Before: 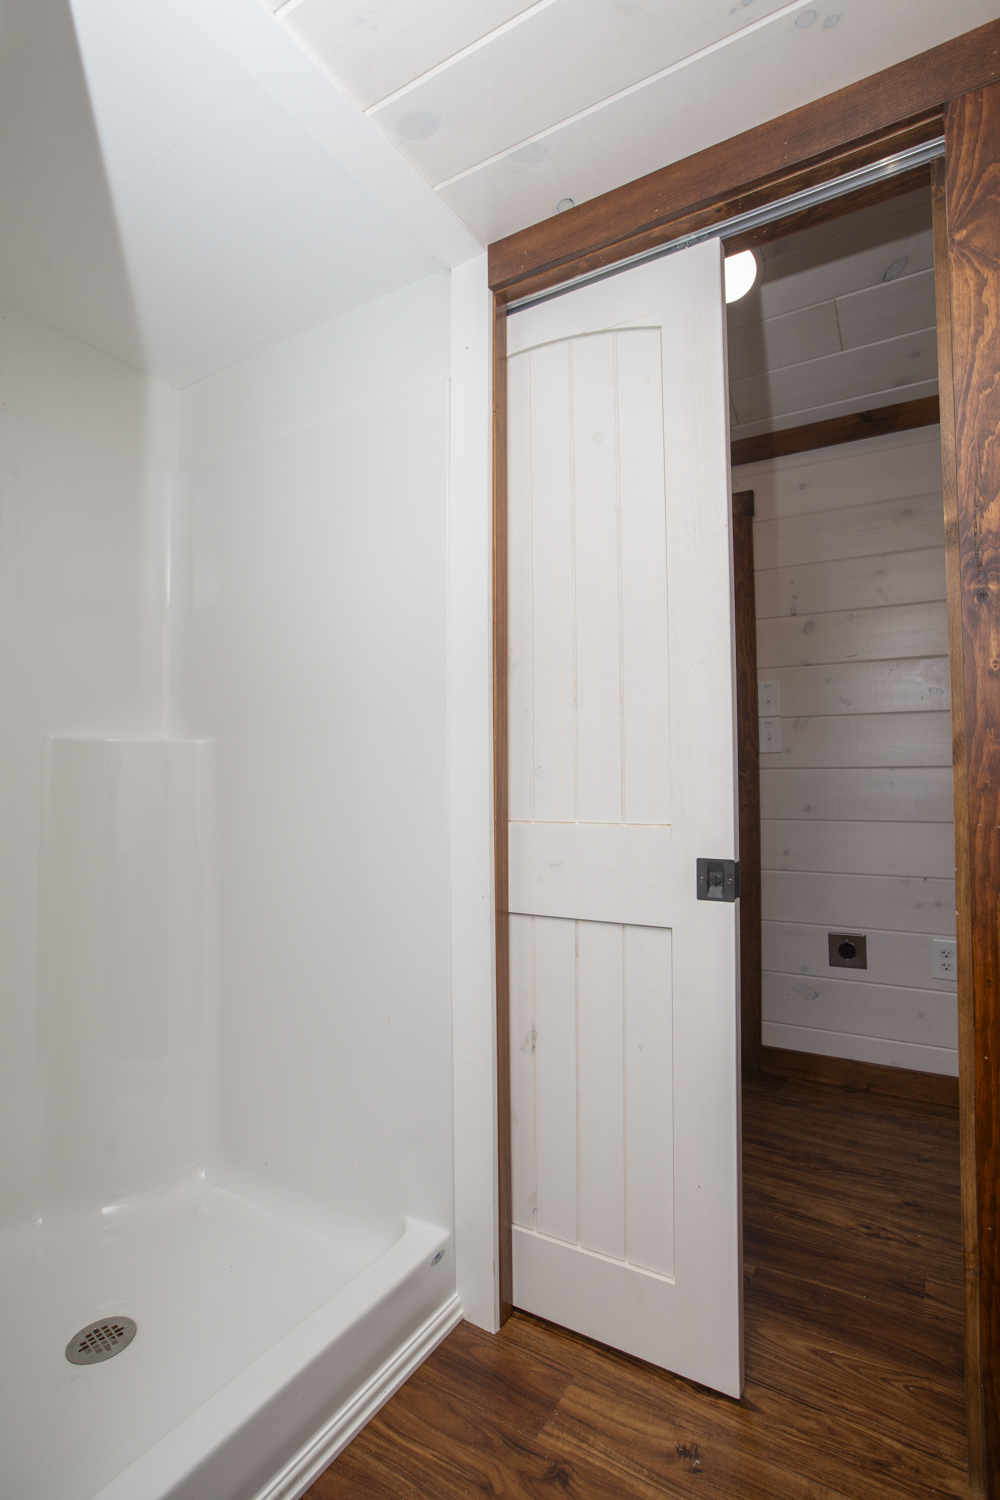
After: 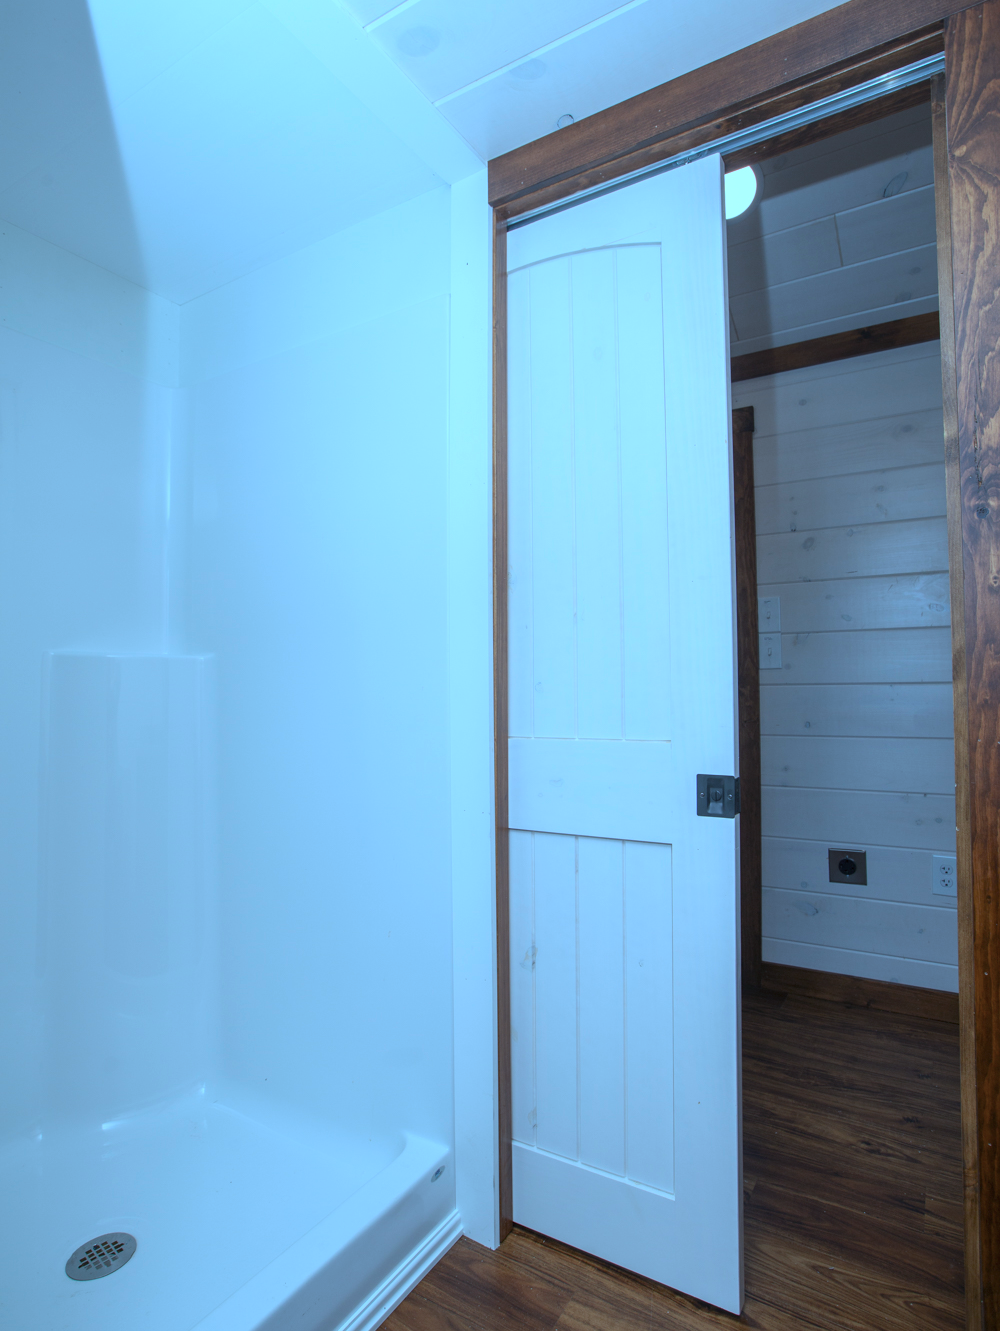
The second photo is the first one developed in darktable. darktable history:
crop and rotate: top 5.609%, bottom 5.609%
white balance: red 1.009, blue 0.985
color calibration: illuminant custom, x 0.432, y 0.395, temperature 3098 K
